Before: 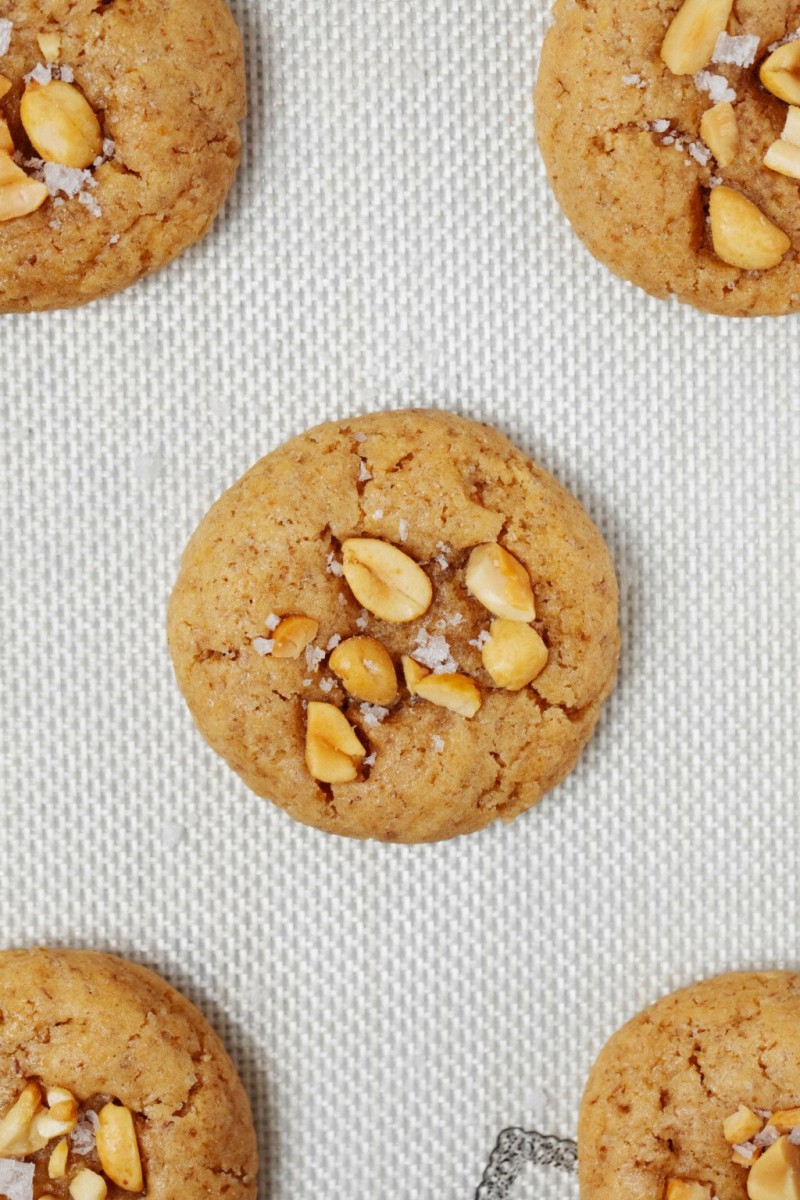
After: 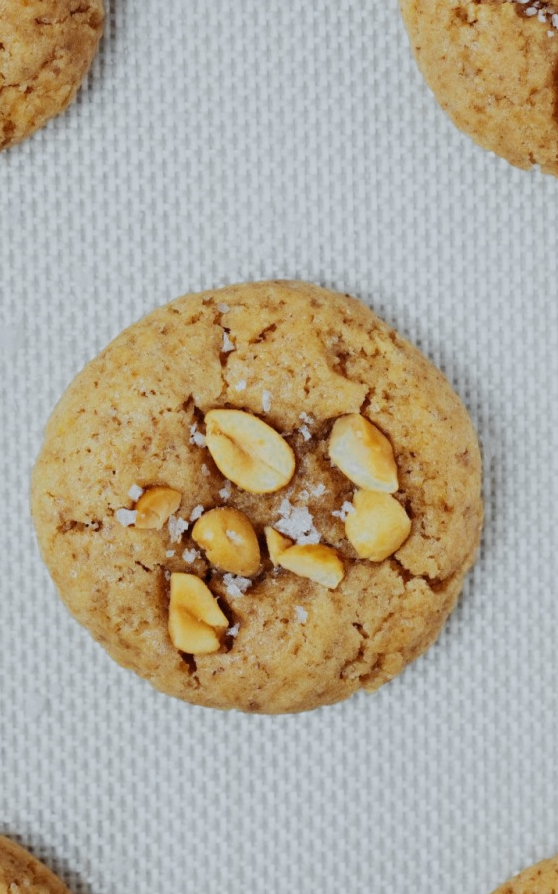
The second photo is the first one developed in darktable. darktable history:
crop and rotate: left 17.145%, top 10.805%, right 13.031%, bottom 14.675%
color calibration: gray › normalize channels true, illuminant F (fluorescent), F source F9 (Cool White Deluxe 4150 K) – high CRI, x 0.374, y 0.373, temperature 4156.78 K, gamut compression 0.01
color zones: curves: ch0 [(0.035, 0.242) (0.25, 0.5) (0.384, 0.214) (0.488, 0.255) (0.75, 0.5)]; ch1 [(0.063, 0.379) (0.25, 0.5) (0.354, 0.201) (0.489, 0.085) (0.729, 0.271)]; ch2 [(0.25, 0.5) (0.38, 0.517) (0.442, 0.51) (0.735, 0.456)]
filmic rgb: middle gray luminance 28.8%, black relative exposure -10.36 EV, white relative exposure 5.5 EV, target black luminance 0%, hardness 3.97, latitude 2.25%, contrast 1.128, highlights saturation mix 6.32%, shadows ↔ highlights balance 15.89%, iterations of high-quality reconstruction 10, contrast in shadows safe
